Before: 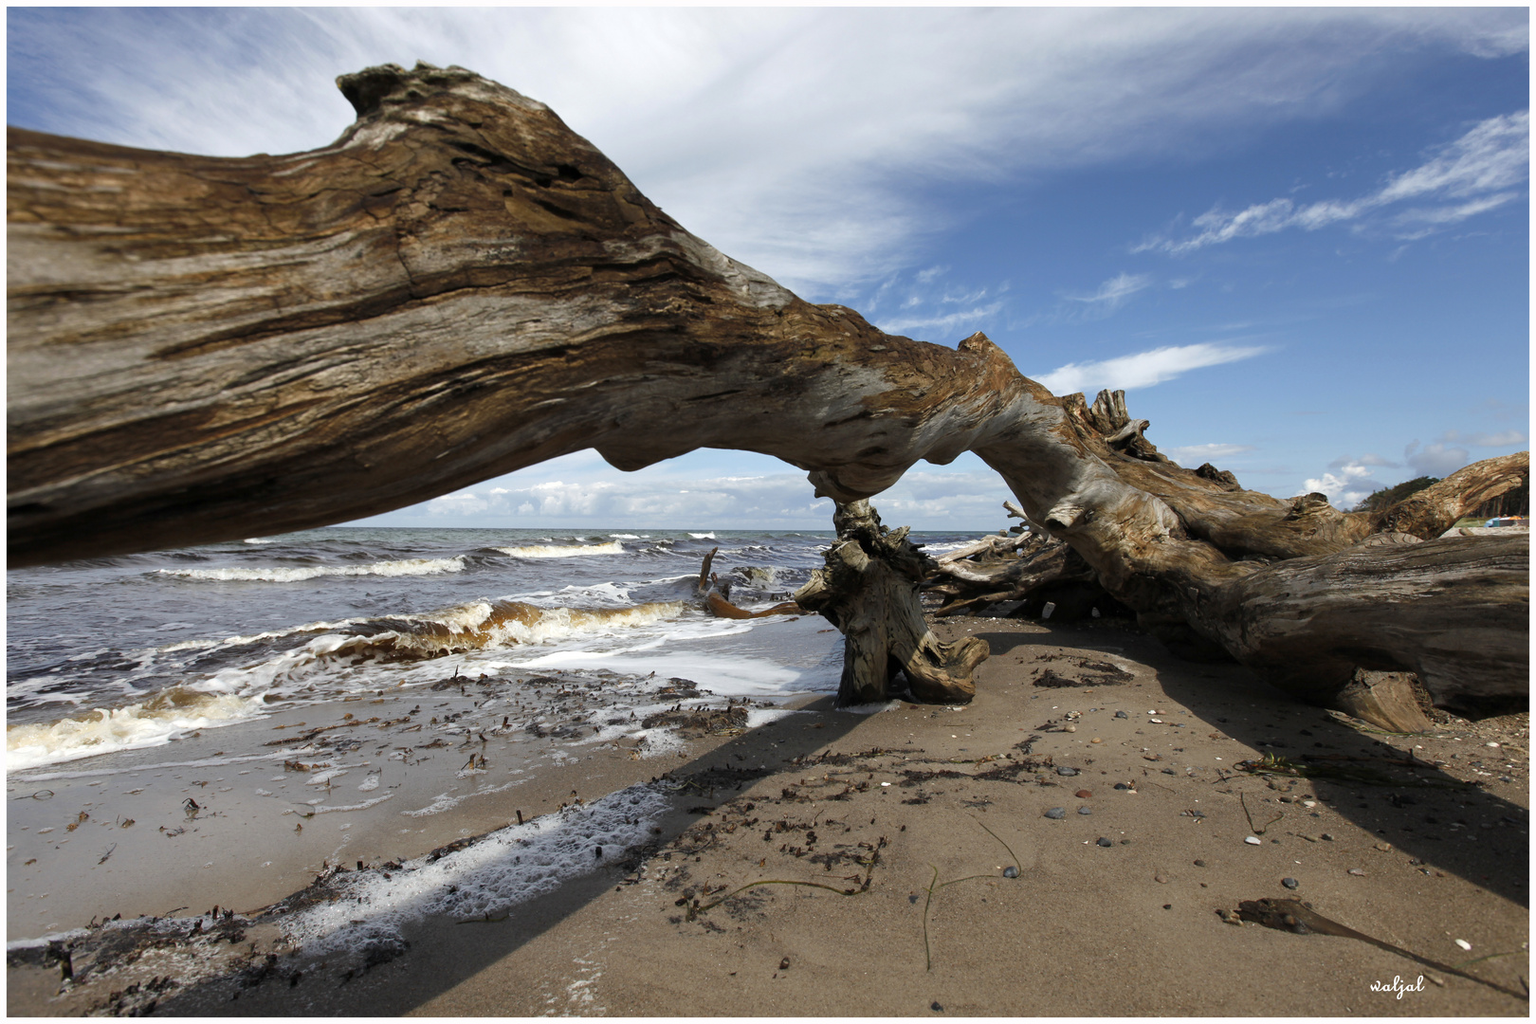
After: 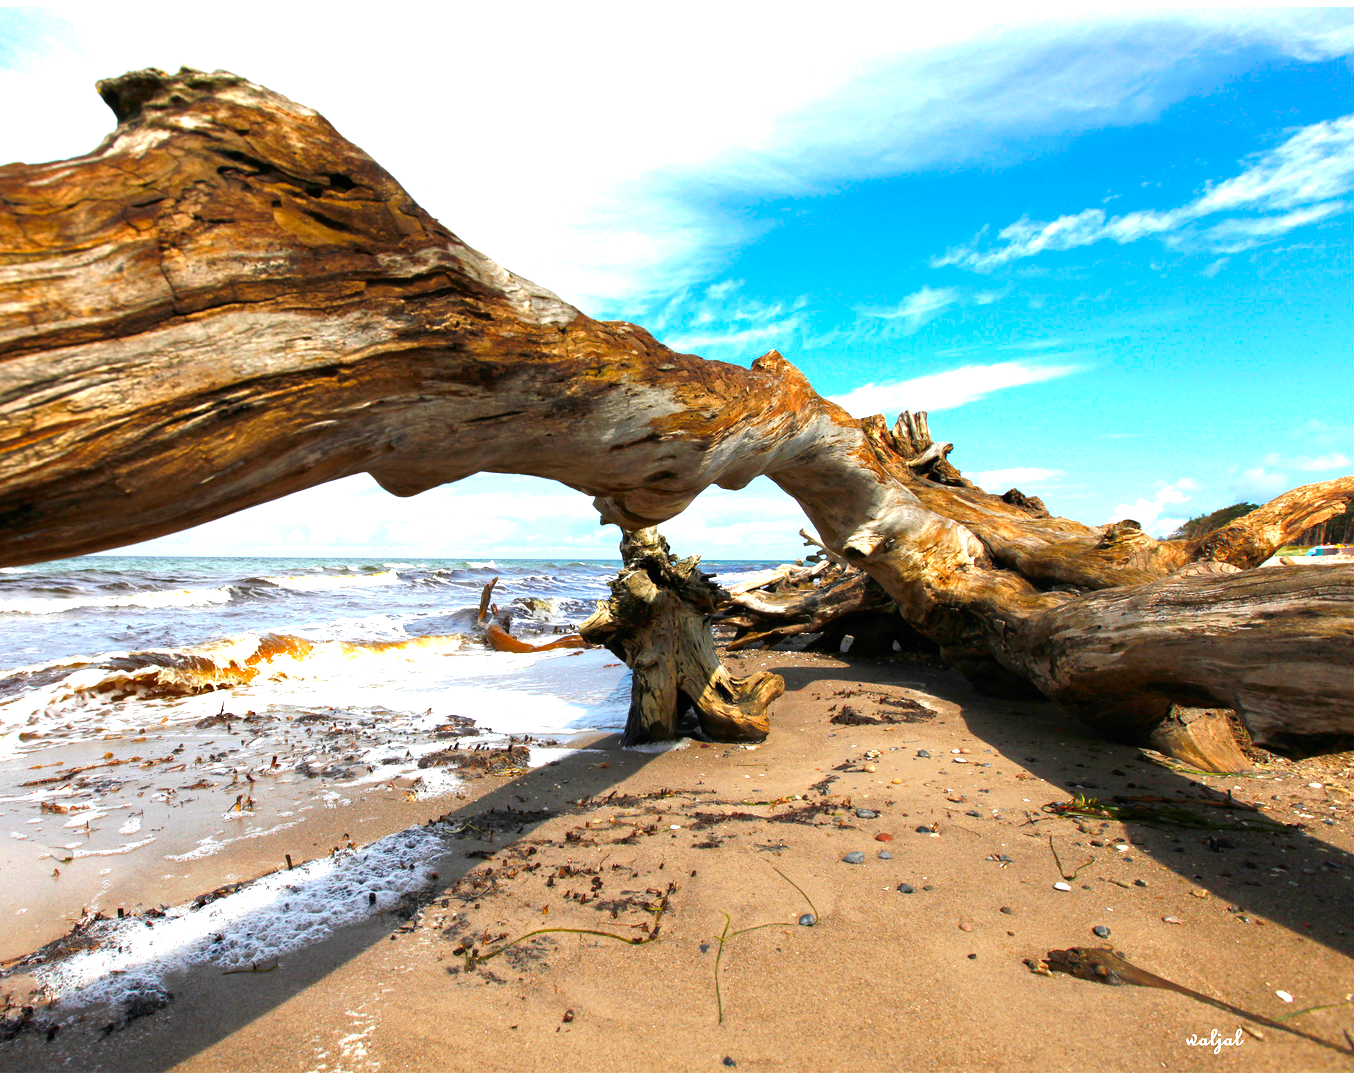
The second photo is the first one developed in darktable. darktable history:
exposure: black level correction 0, exposure 0.697 EV, compensate exposure bias true, compensate highlight preservation false
crop: left 16.018%
contrast brightness saturation: saturation 0.514
